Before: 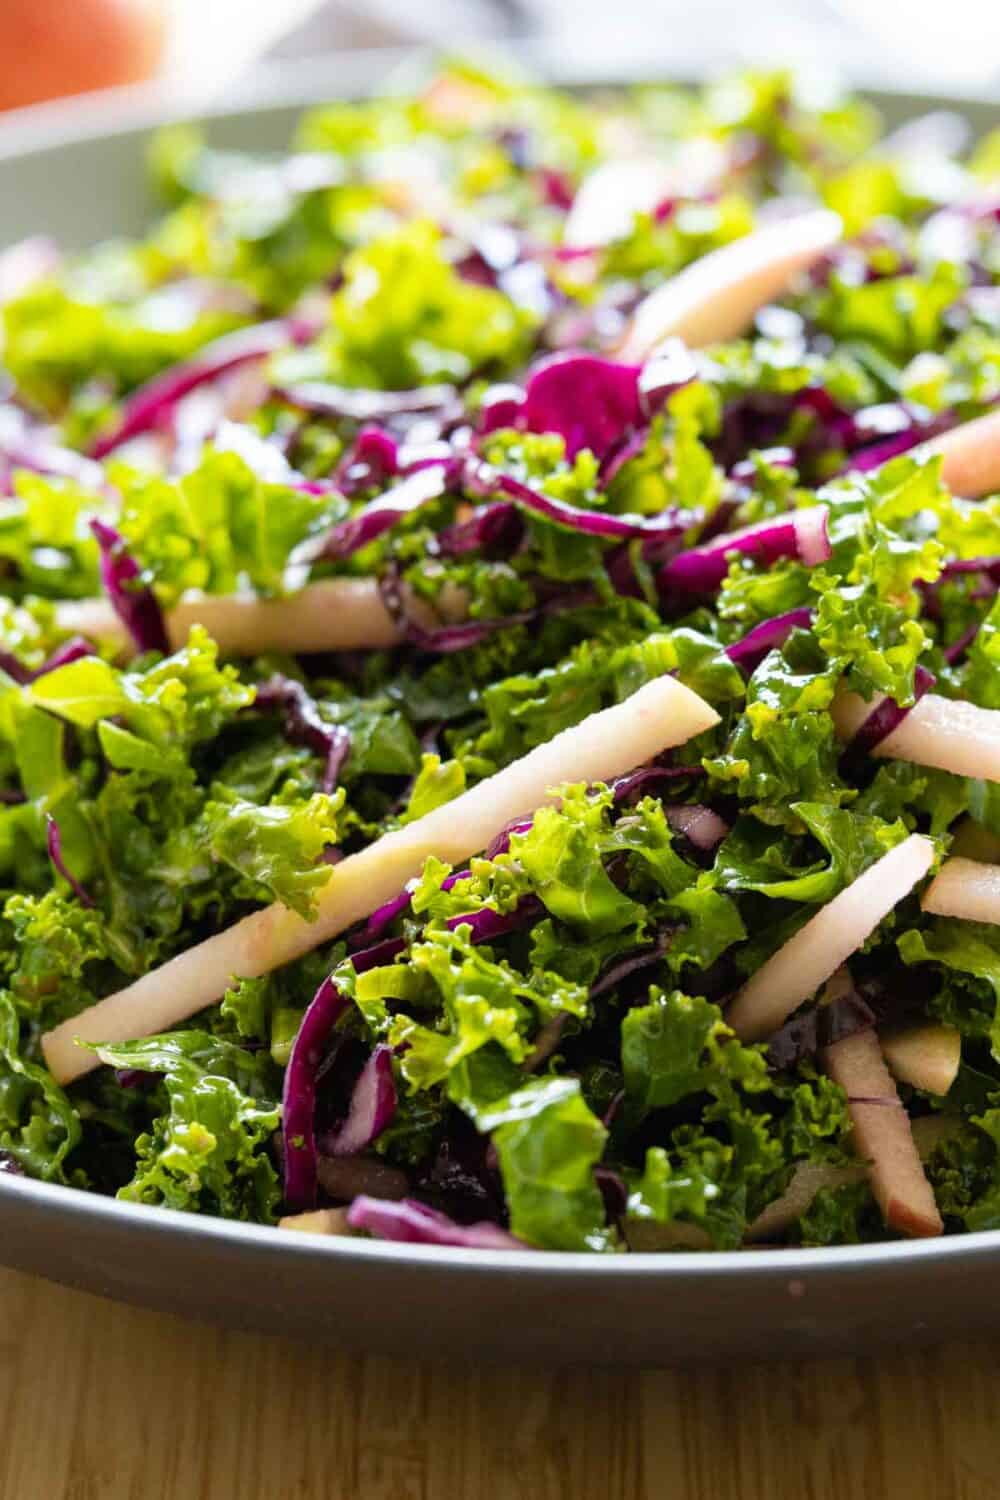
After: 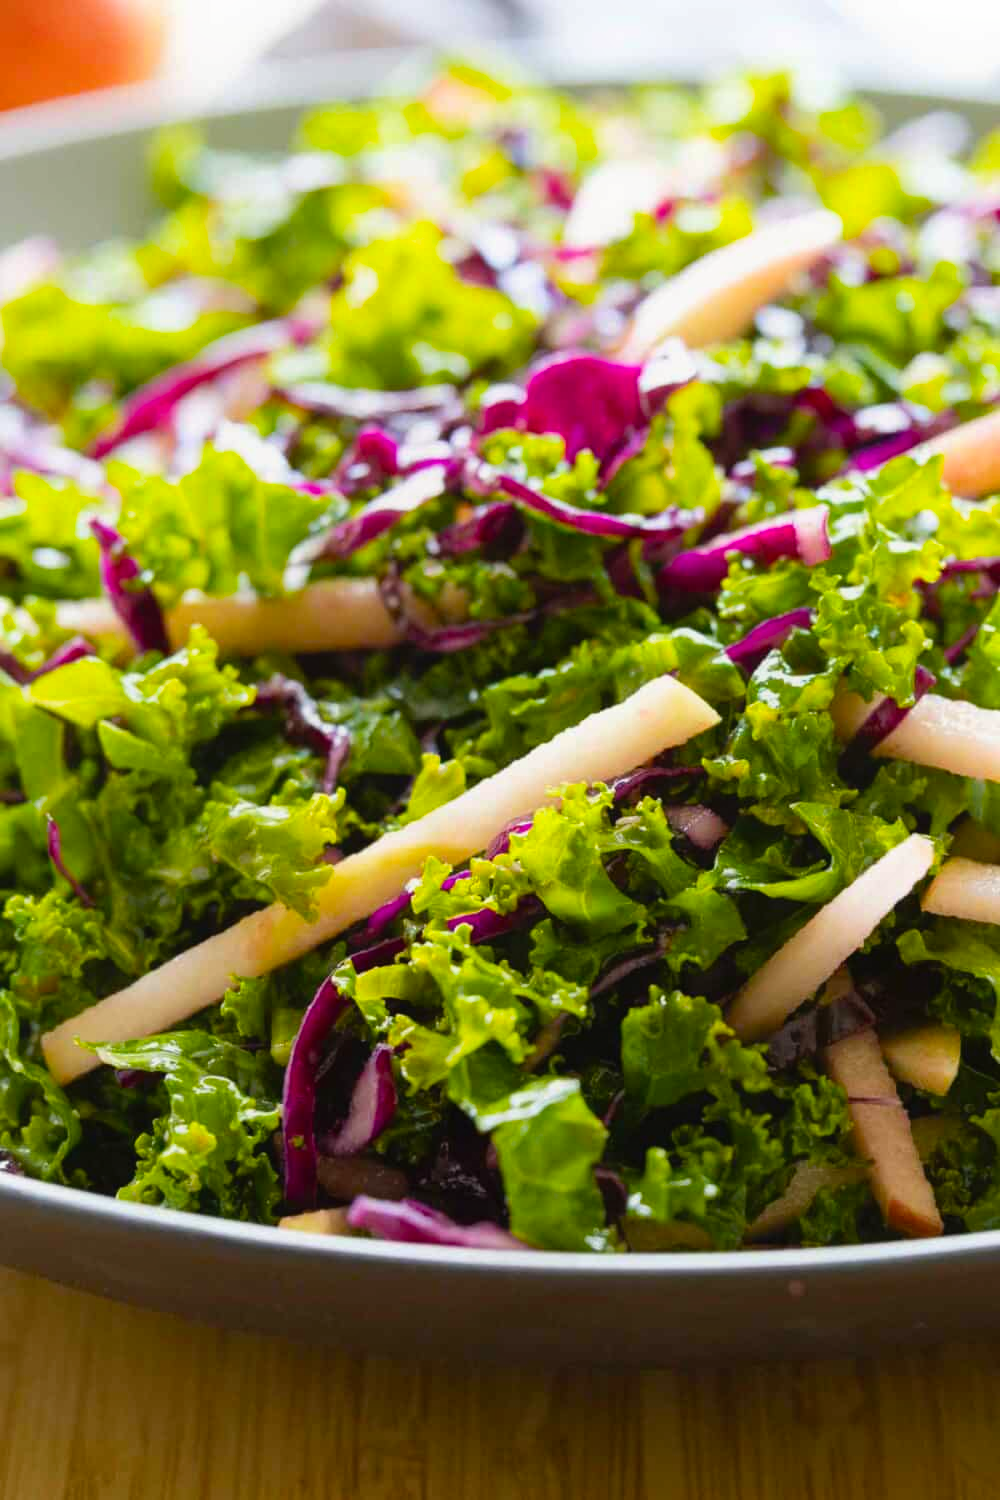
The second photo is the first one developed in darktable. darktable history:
contrast equalizer: octaves 7, y [[0.6 ×6], [0.55 ×6], [0 ×6], [0 ×6], [0 ×6]], mix -0.3
color balance rgb: perceptual saturation grading › global saturation 25%, global vibrance 10%
